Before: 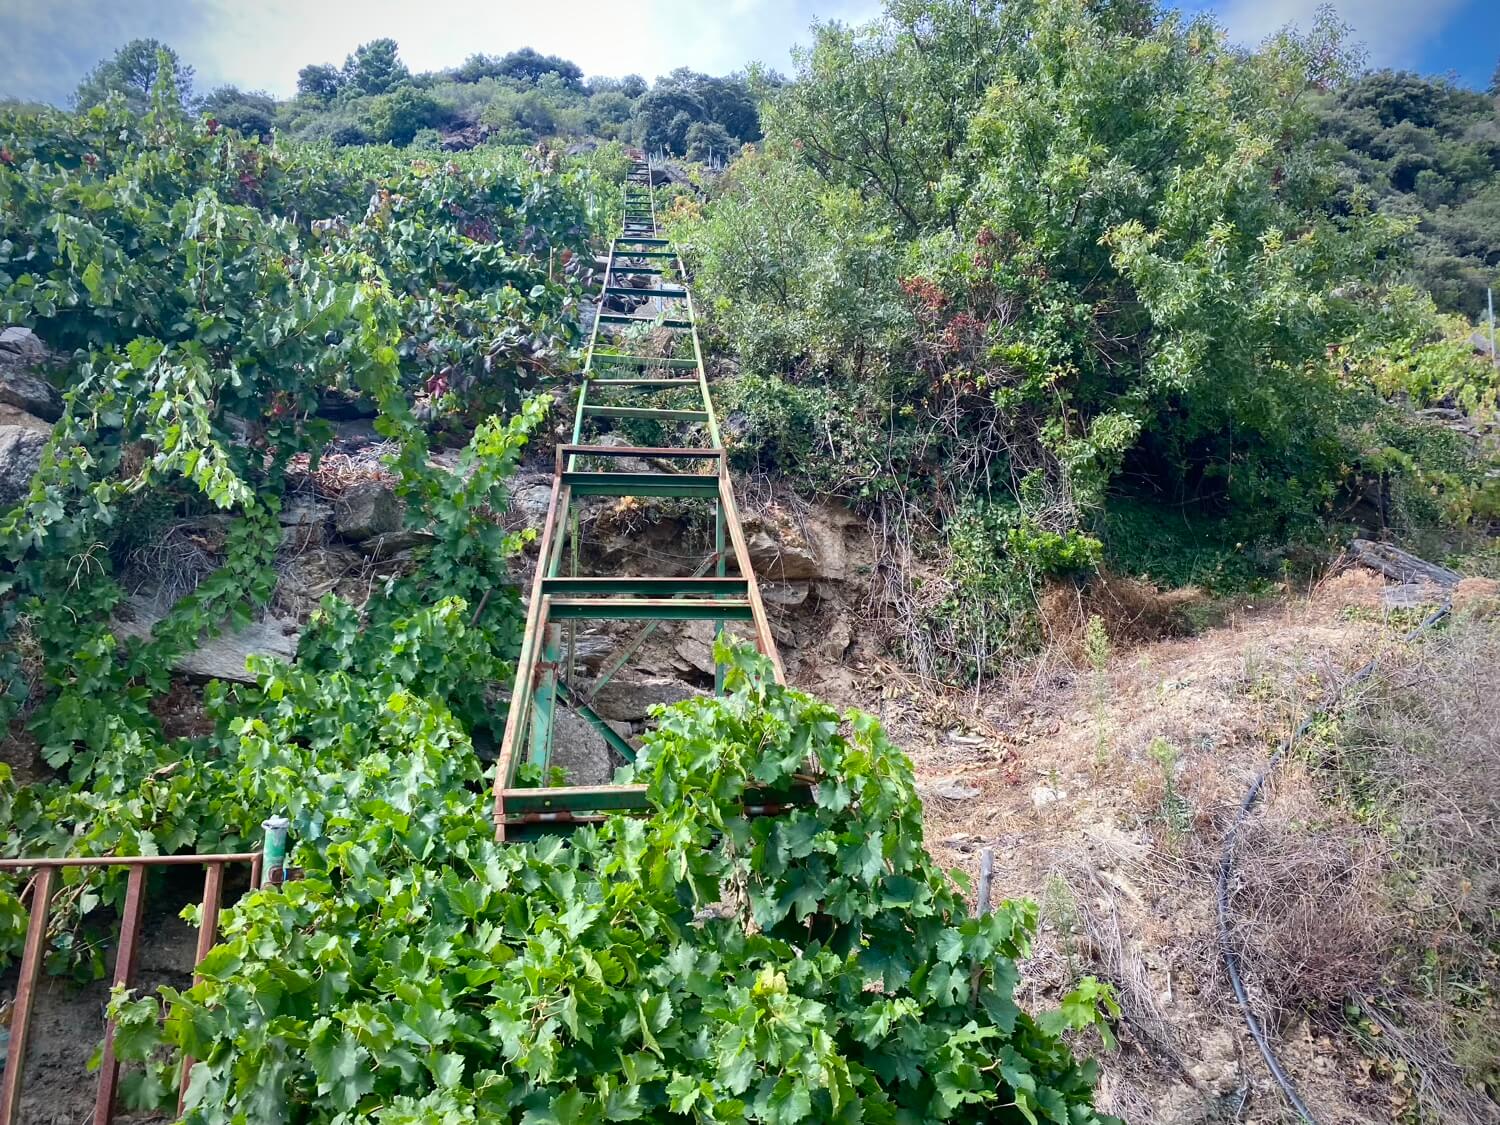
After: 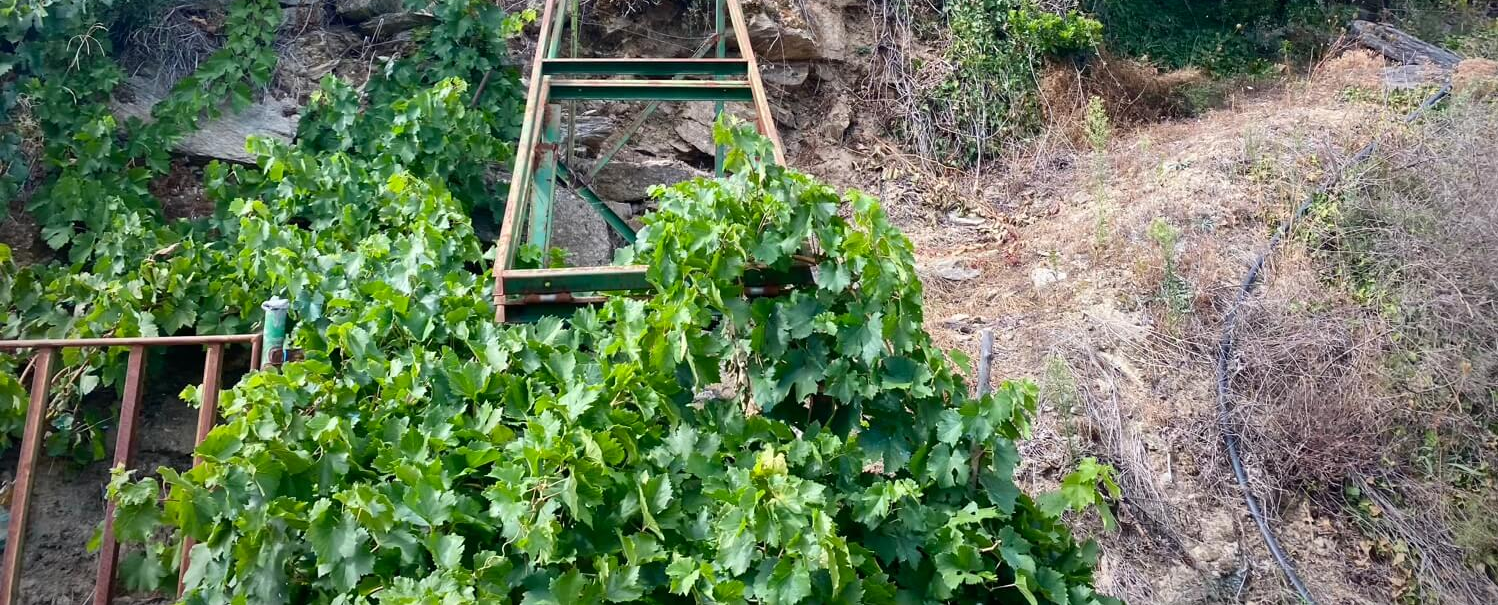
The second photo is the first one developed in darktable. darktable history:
crop and rotate: top 46.221%, right 0.1%
